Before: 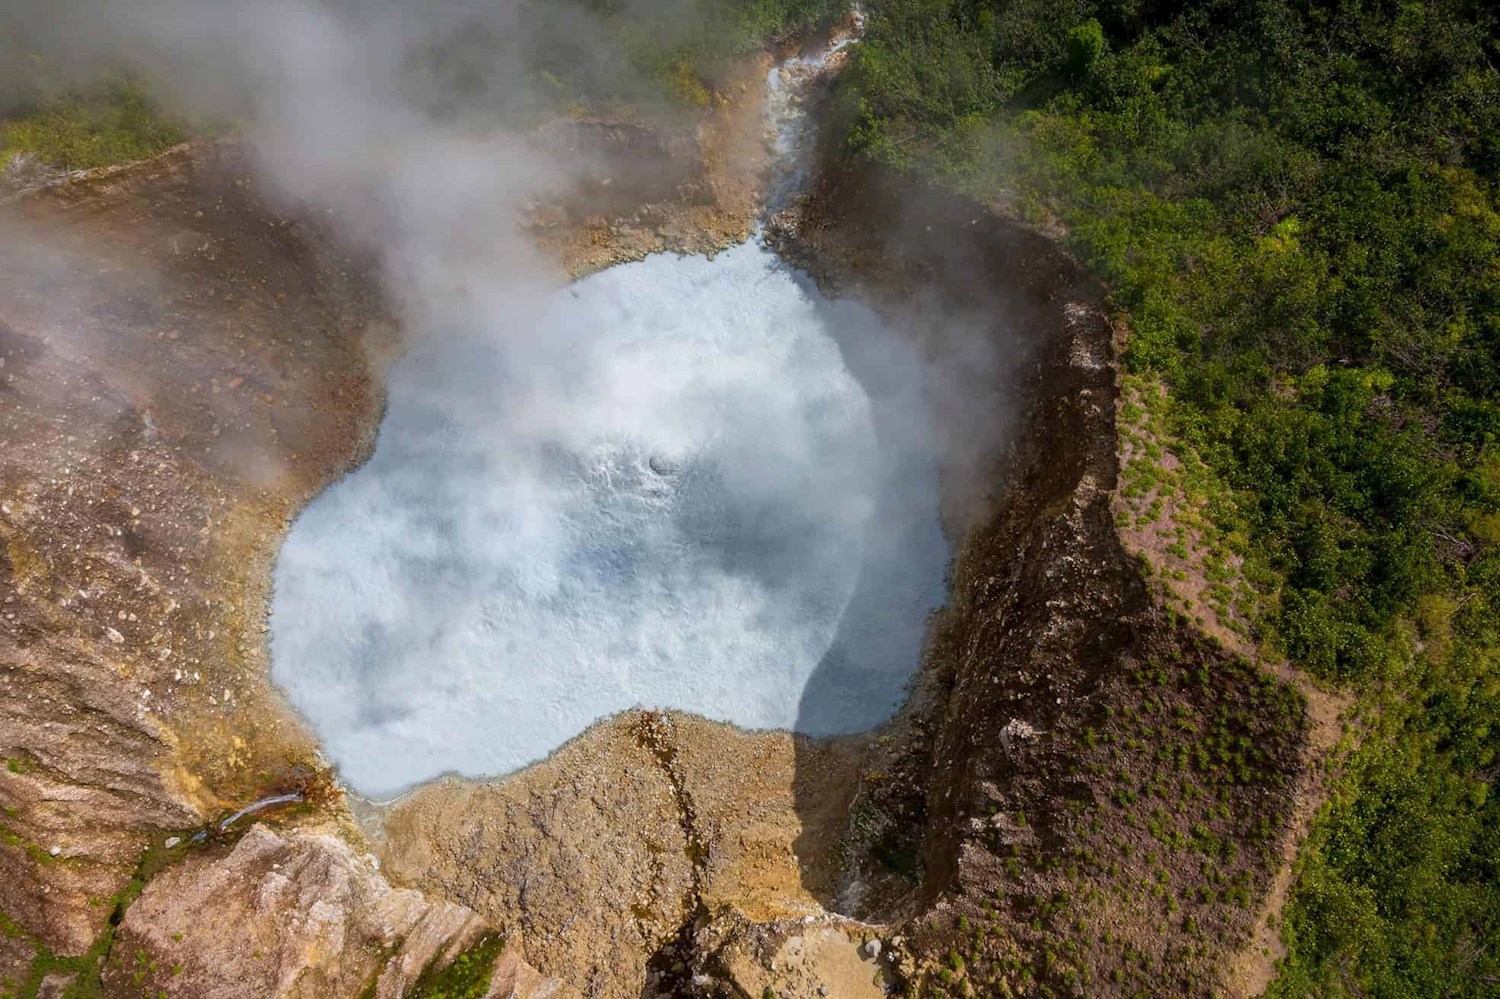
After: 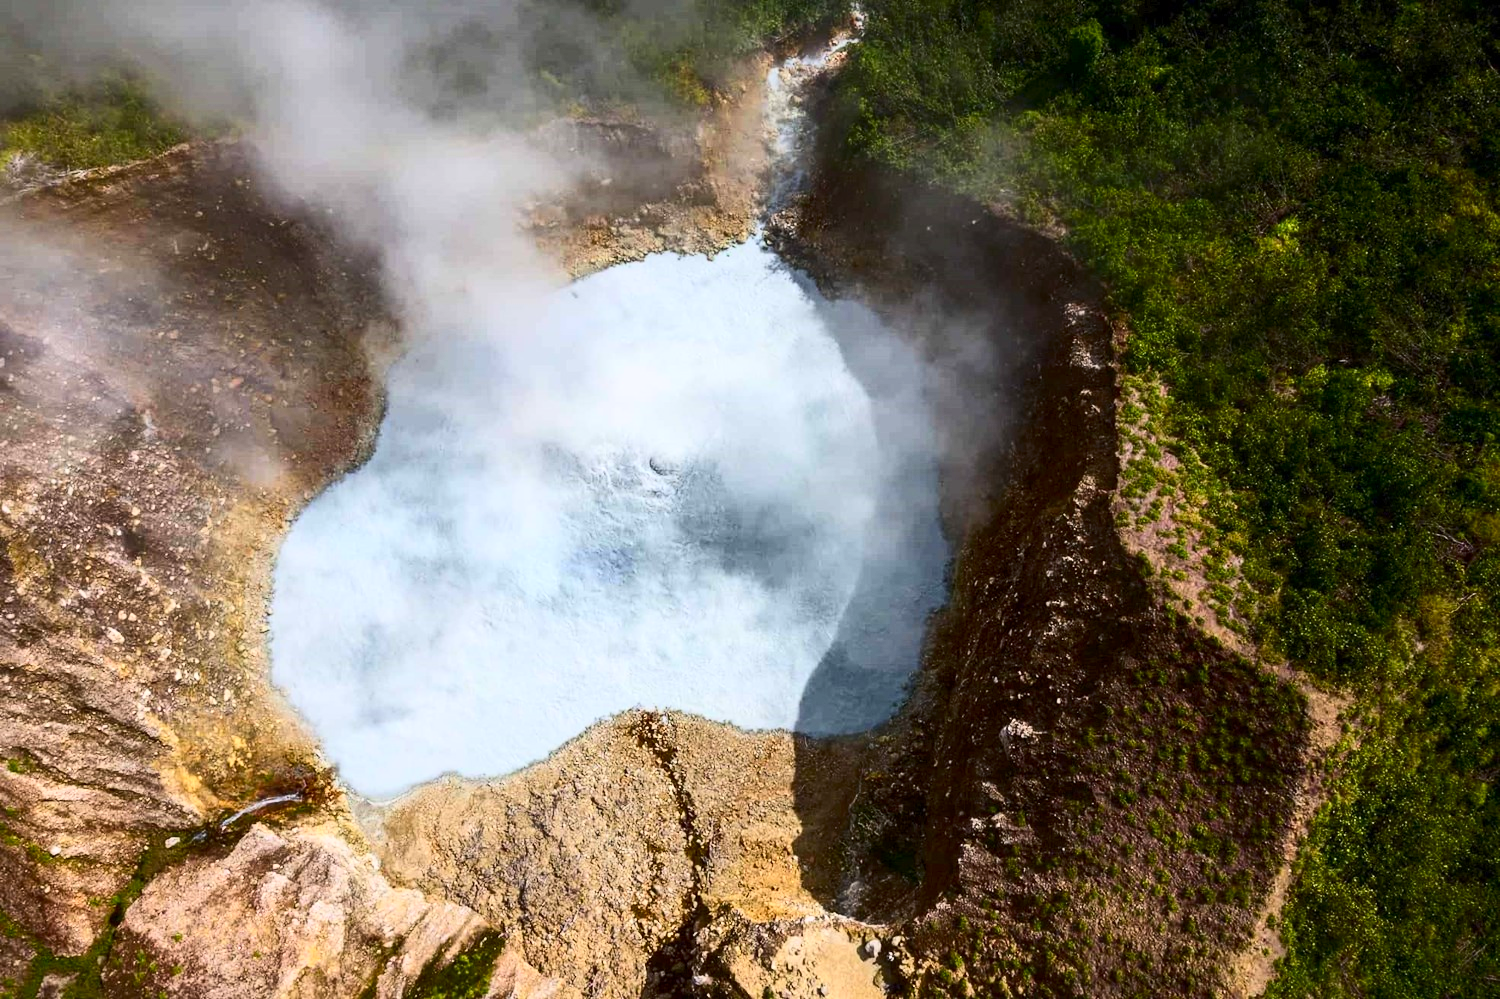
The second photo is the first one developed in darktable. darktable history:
contrast brightness saturation: contrast 0.4, brightness 0.1, saturation 0.21
rotate and perspective: crop left 0, crop top 0
